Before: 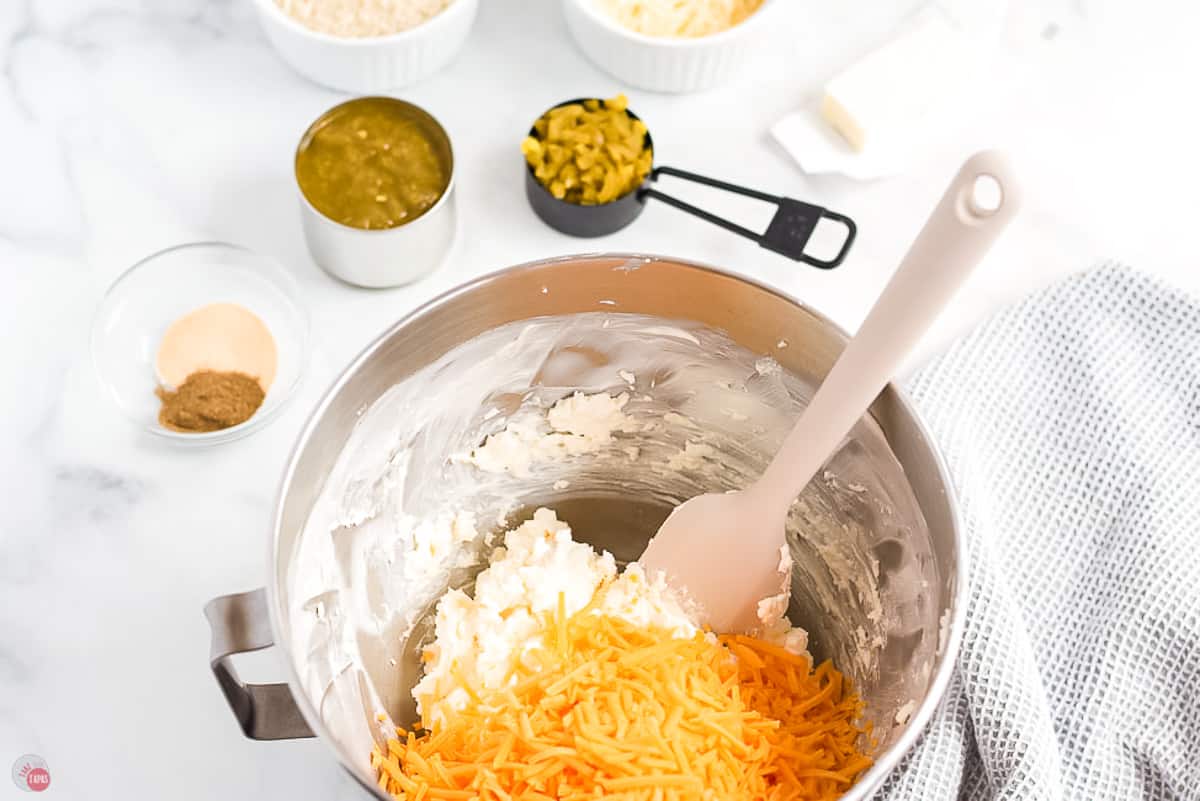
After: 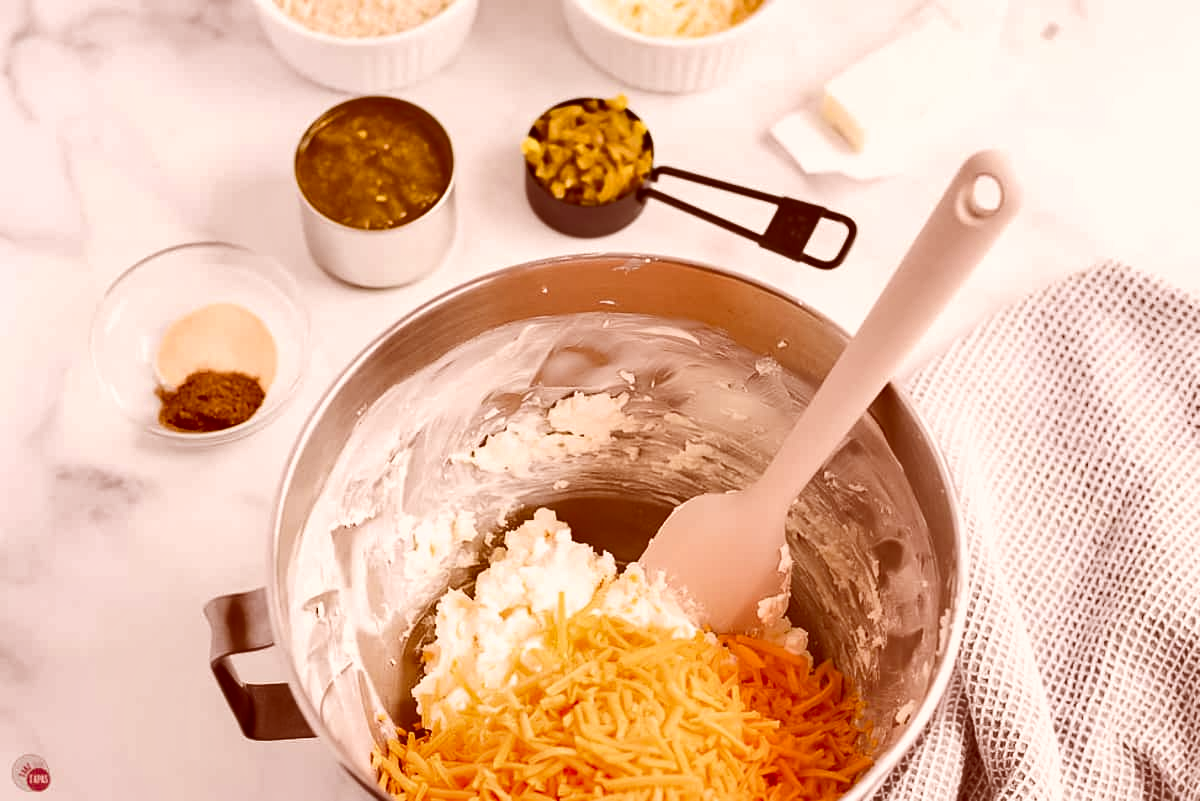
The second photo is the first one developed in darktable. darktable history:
shadows and highlights: soften with gaussian
color correction: highlights a* 9.31, highlights b* 8.54, shadows a* 39.6, shadows b* 39.4, saturation 0.788
